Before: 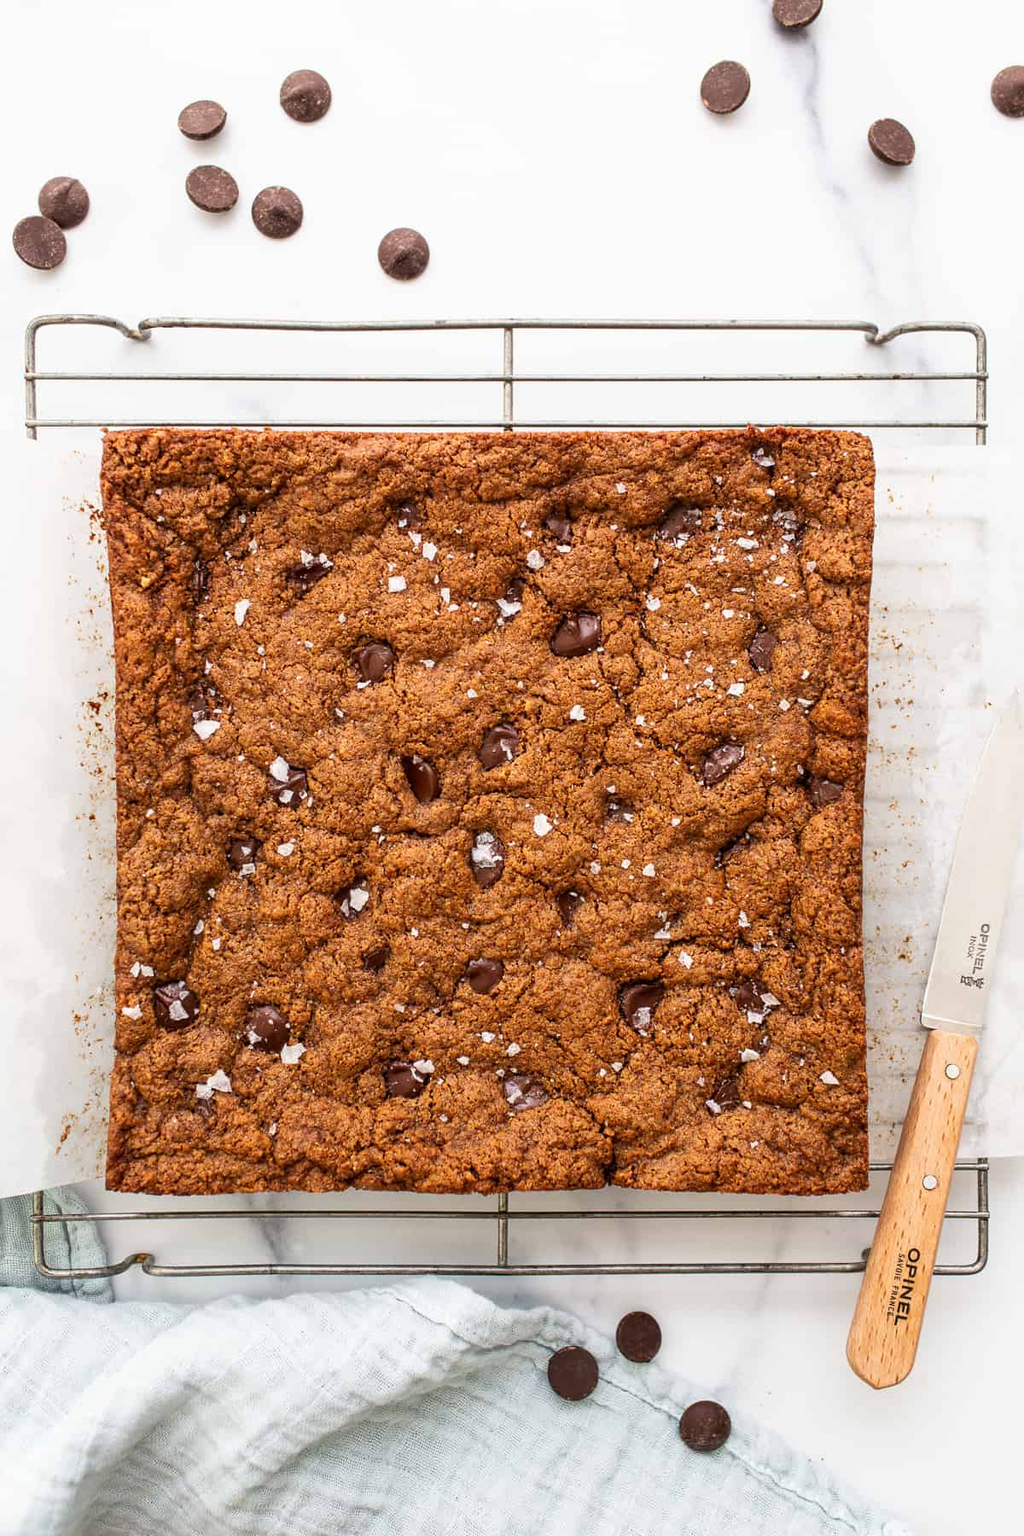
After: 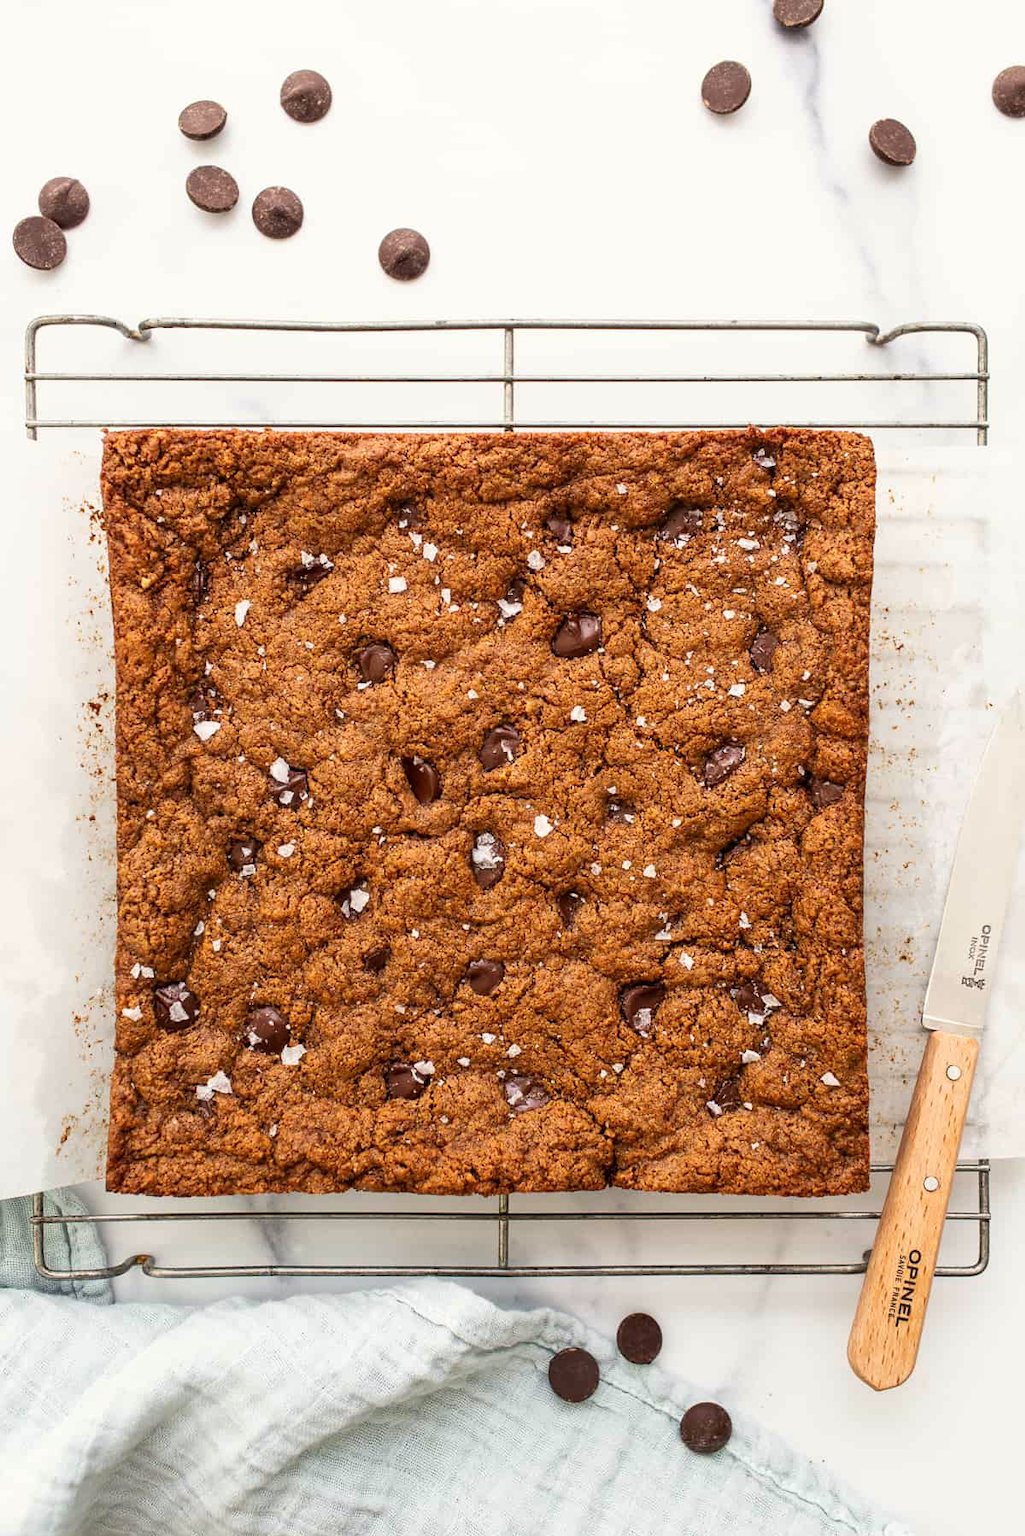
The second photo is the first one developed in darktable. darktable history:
color correction: highlights b* 2.9
crop: bottom 0.057%
